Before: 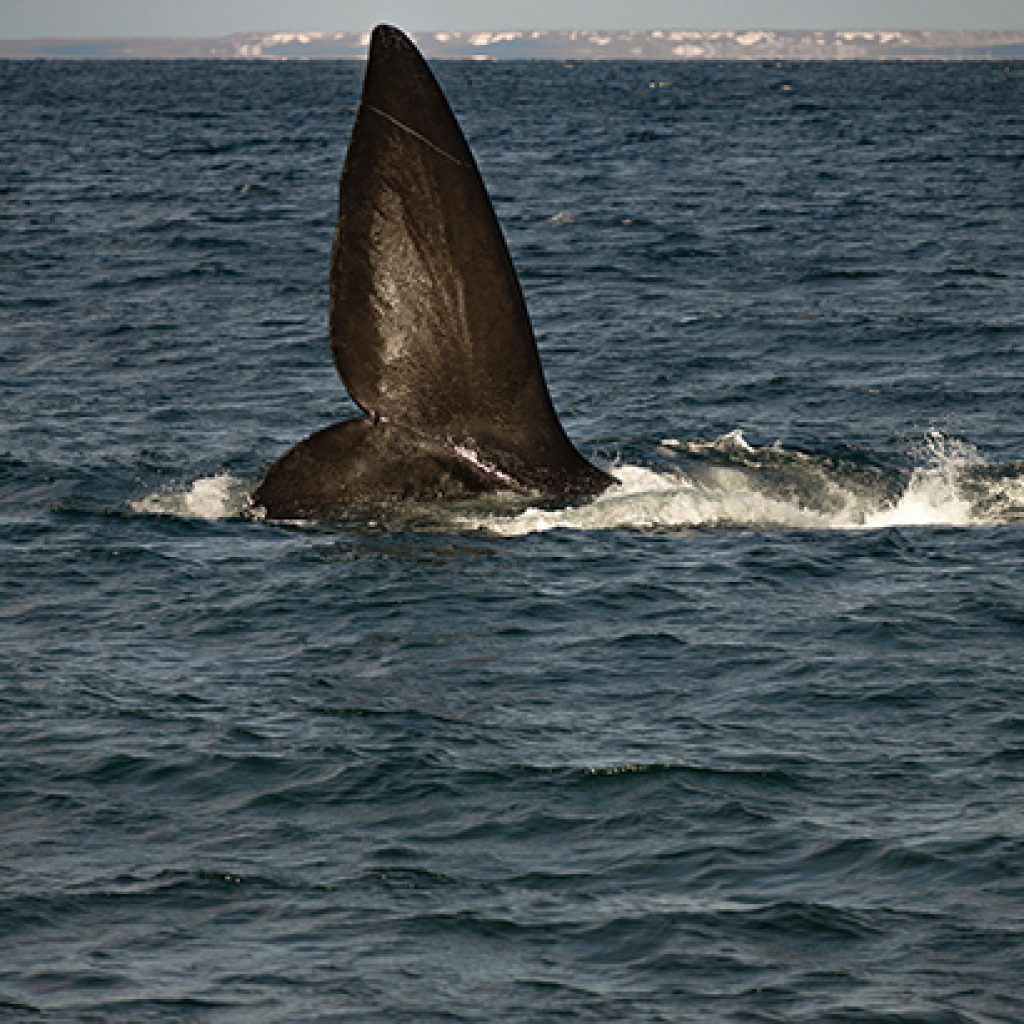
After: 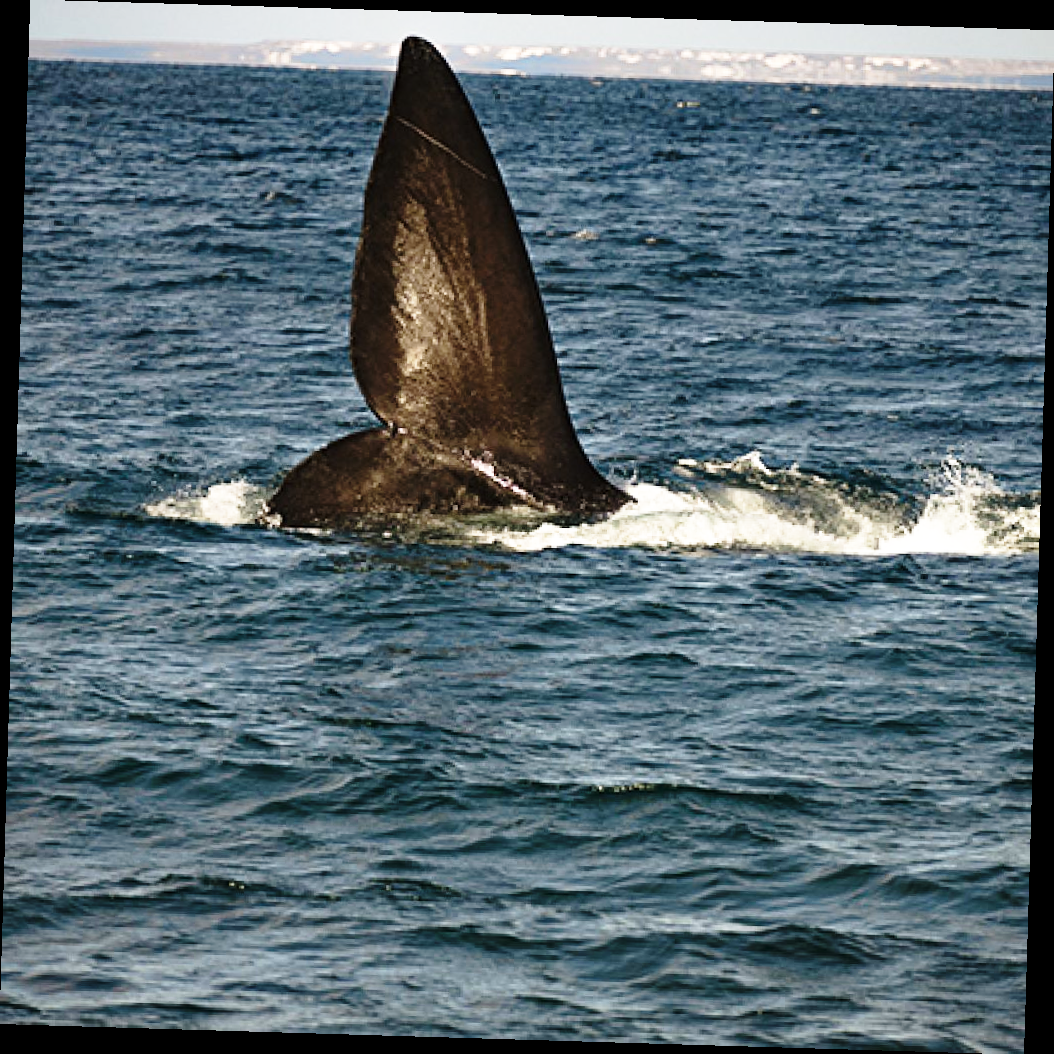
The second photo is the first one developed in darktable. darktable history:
rotate and perspective: rotation 1.72°, automatic cropping off
base curve: curves: ch0 [(0, 0) (0.026, 0.03) (0.109, 0.232) (0.351, 0.748) (0.669, 0.968) (1, 1)], preserve colors none
